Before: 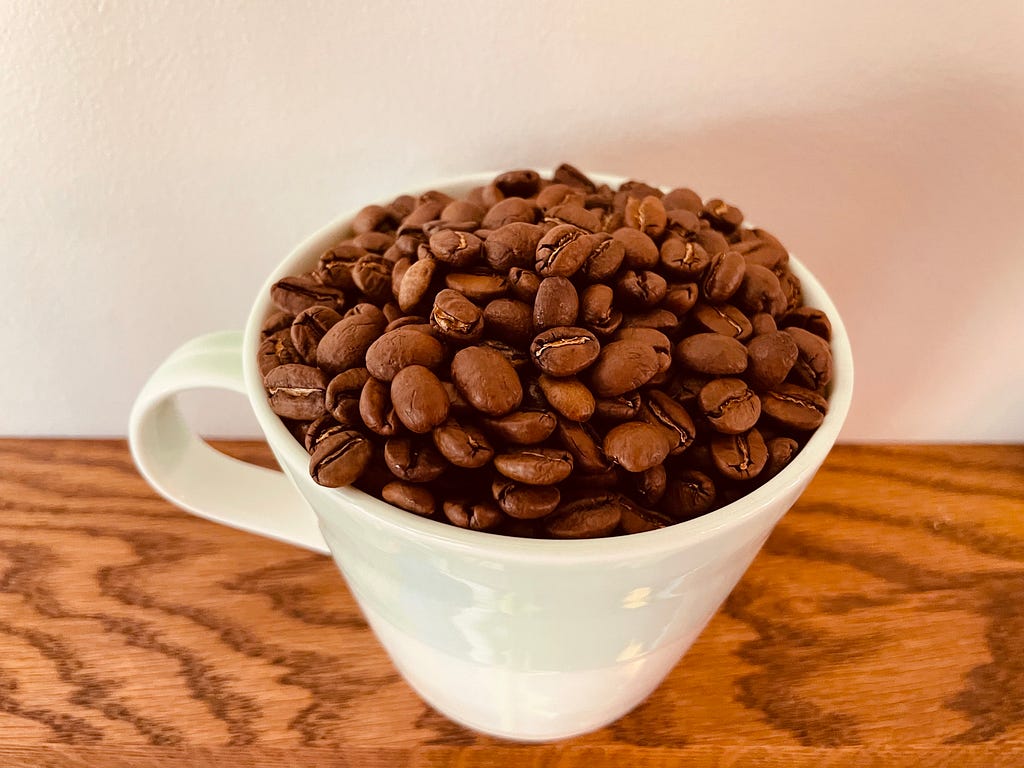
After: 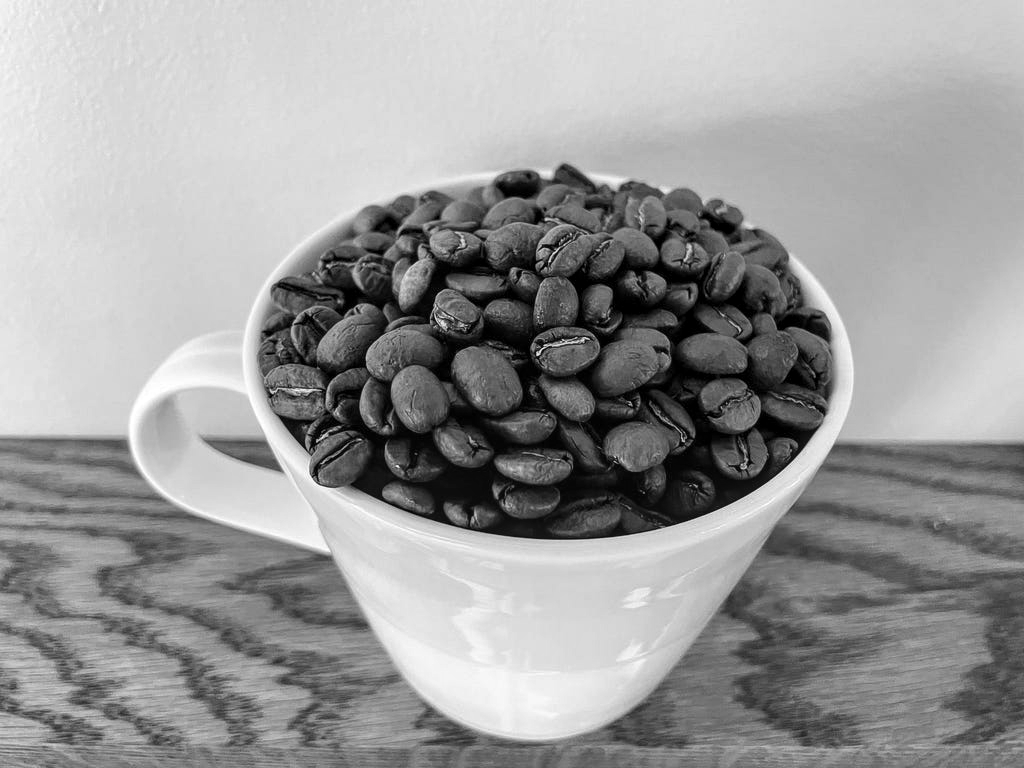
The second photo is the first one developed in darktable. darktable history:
monochrome: on, module defaults
local contrast: detail 130%
contrast brightness saturation: saturation -0.17
